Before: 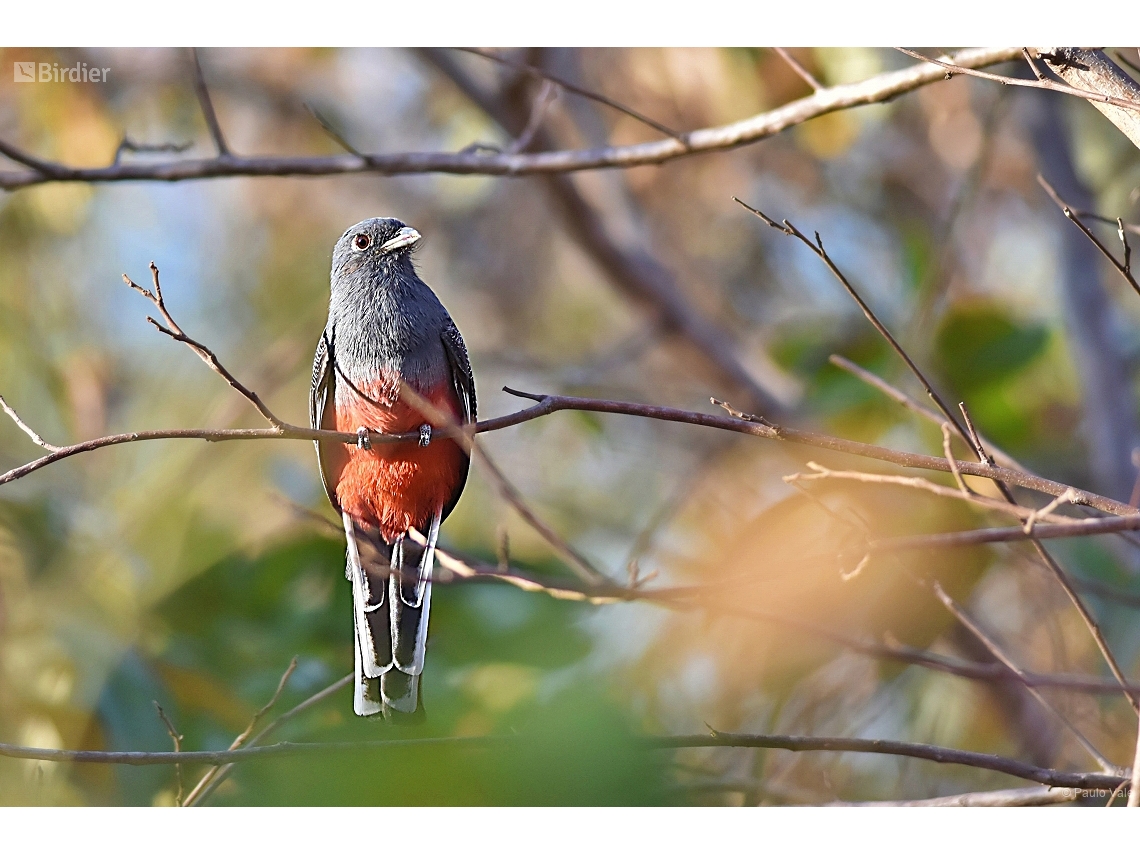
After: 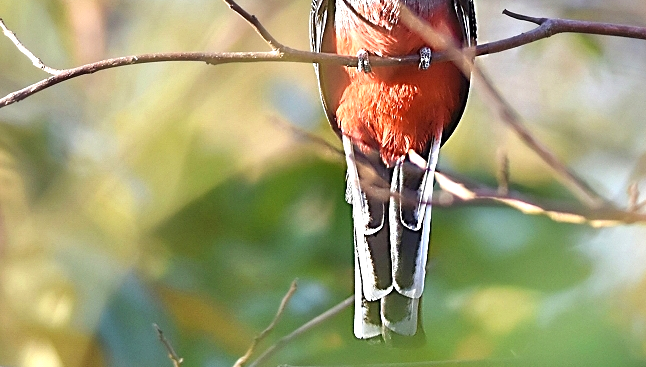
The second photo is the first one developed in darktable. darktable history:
crop: top 44.119%, right 43.295%, bottom 12.939%
exposure: exposure 0.653 EV, compensate highlight preservation false
